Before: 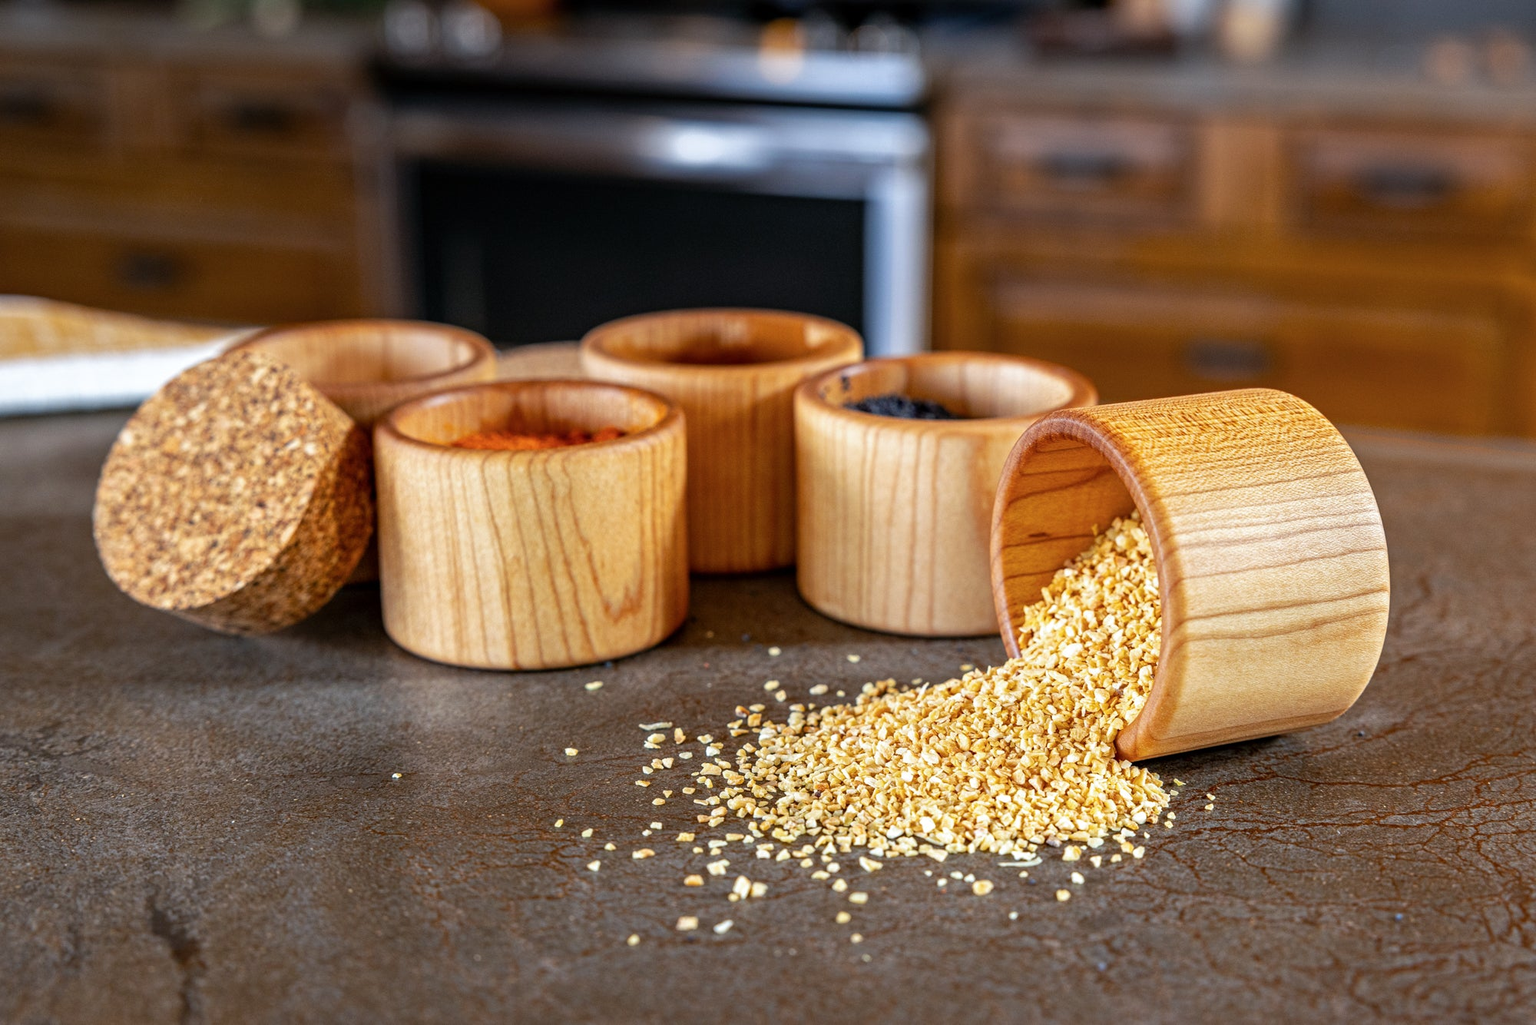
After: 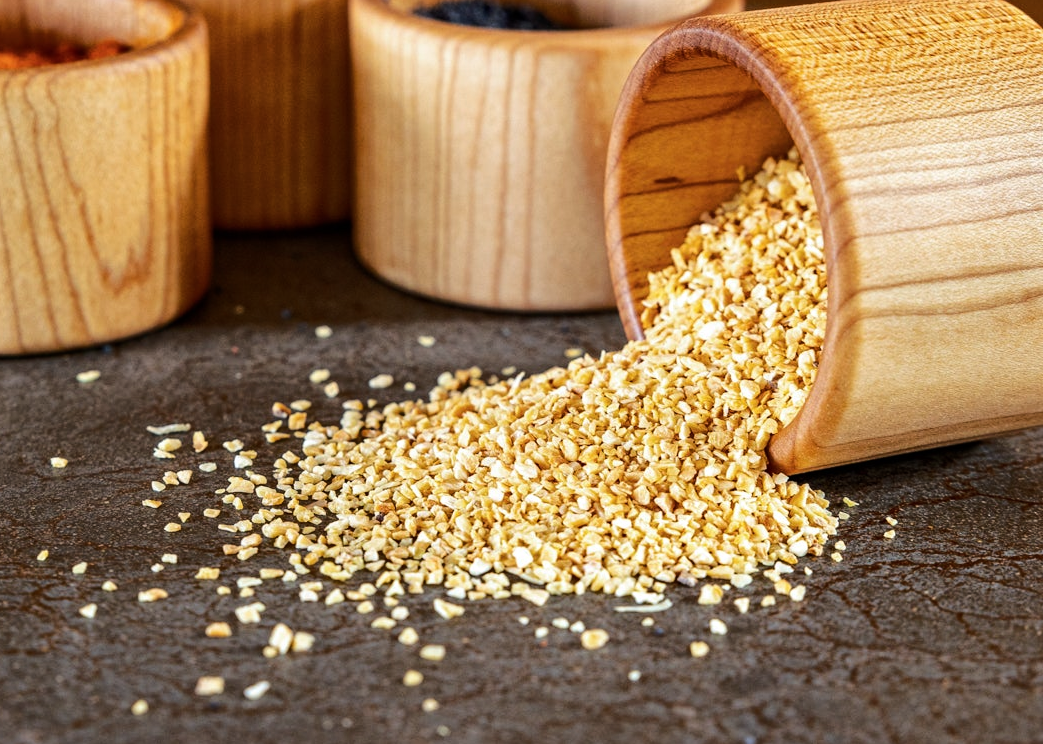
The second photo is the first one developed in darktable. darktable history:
crop: left 34.266%, top 38.697%, right 13.554%, bottom 5.457%
base curve: curves: ch0 [(0, 0) (0.073, 0.04) (0.157, 0.139) (0.492, 0.492) (0.758, 0.758) (1, 1)], exposure shift 0.568
